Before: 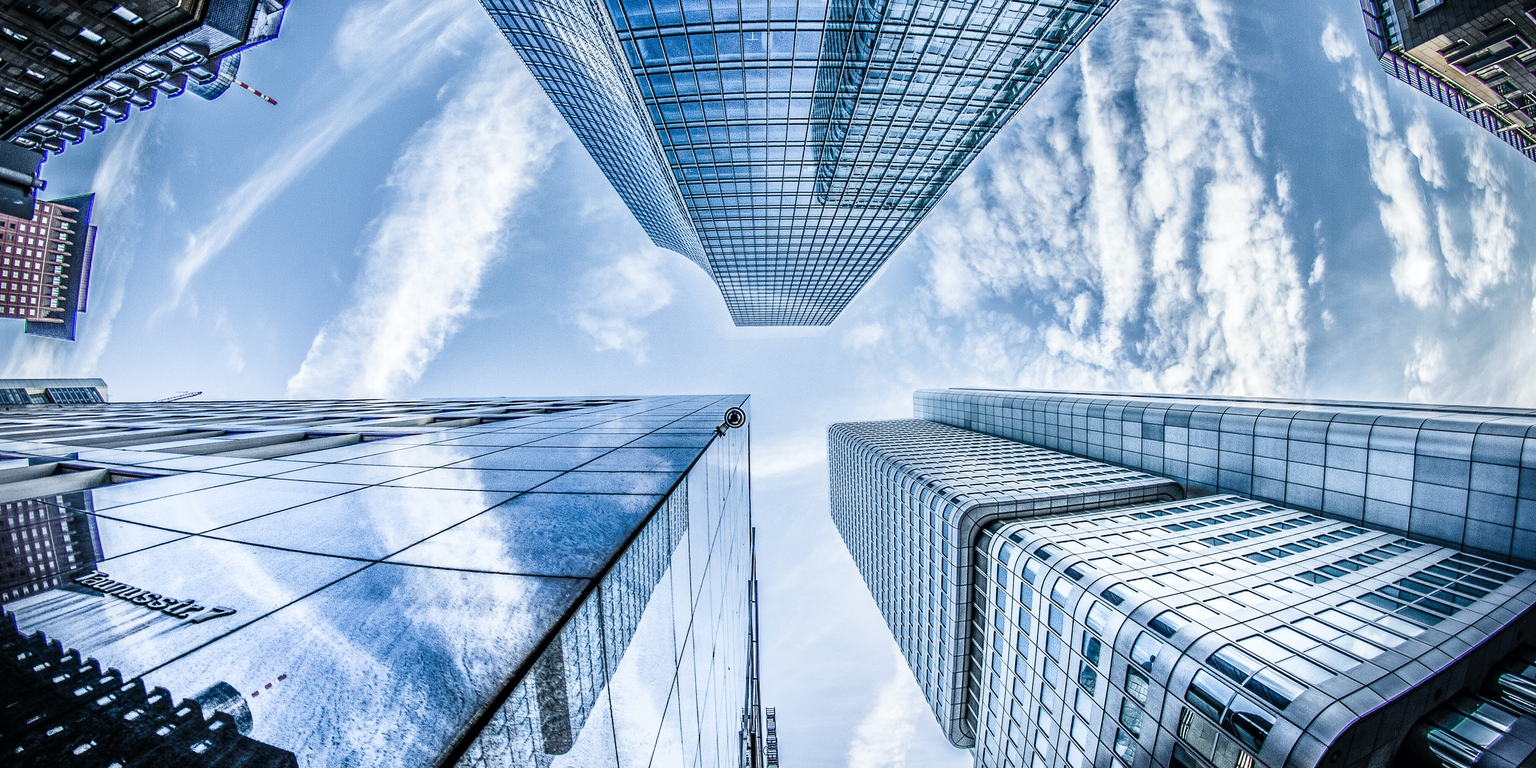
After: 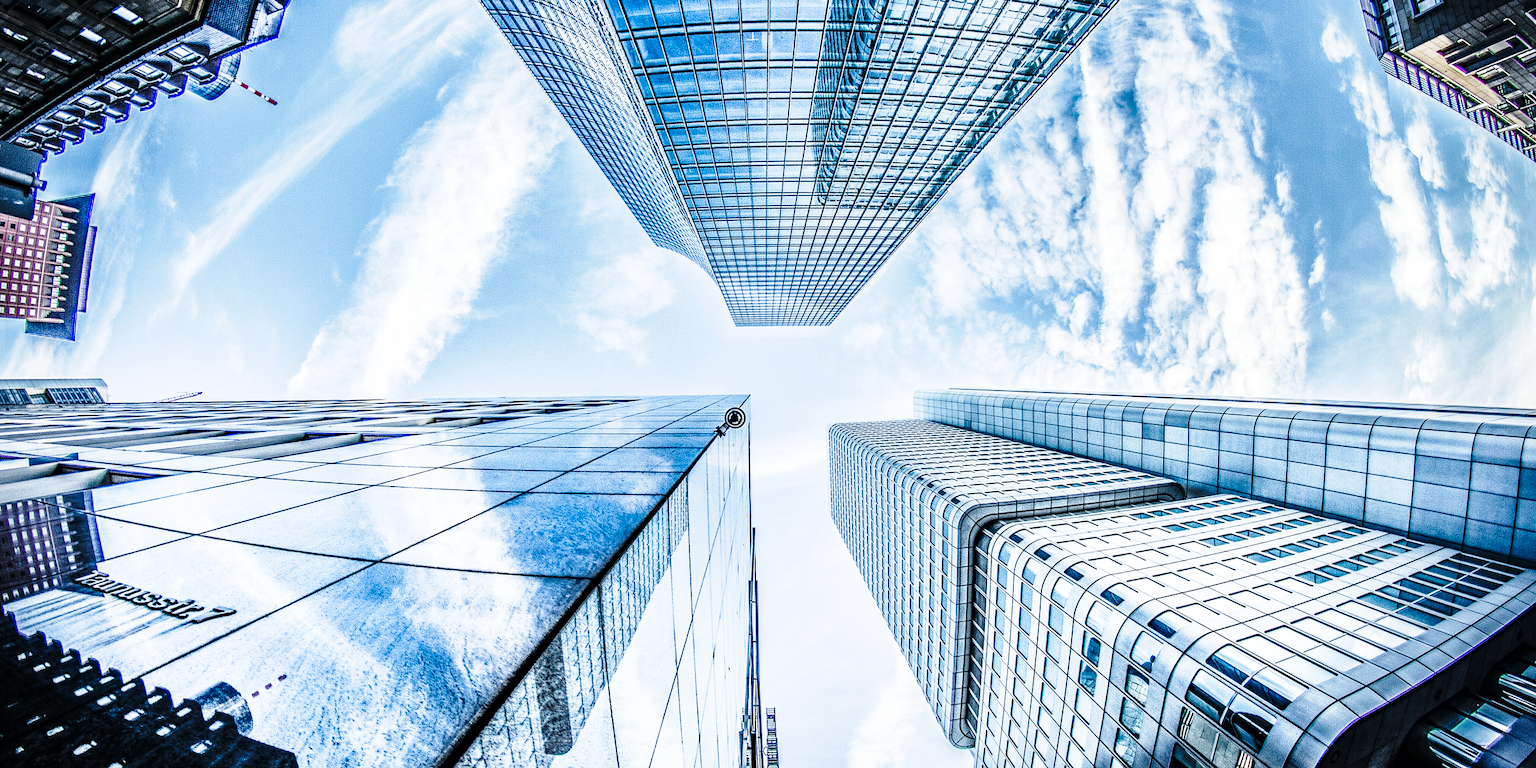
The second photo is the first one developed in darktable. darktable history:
base curve: curves: ch0 [(0, 0) (0.028, 0.03) (0.121, 0.232) (0.46, 0.748) (0.859, 0.968) (1, 1)], preserve colors none
vibrance: on, module defaults
haze removal: compatibility mode true, adaptive false
